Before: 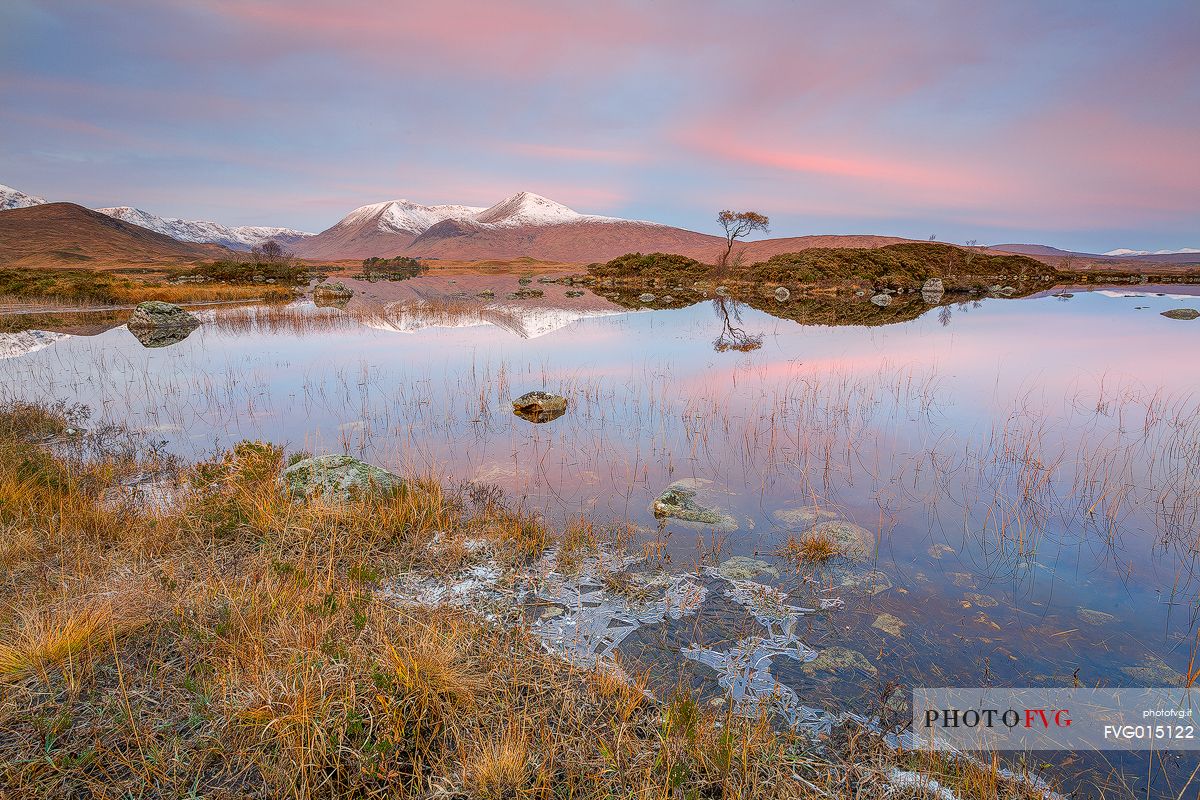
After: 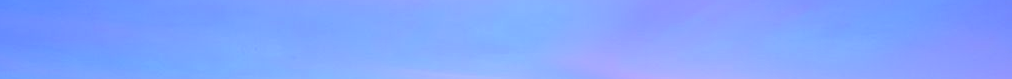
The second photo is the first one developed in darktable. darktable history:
local contrast: on, module defaults
white balance: red 0.766, blue 1.537
crop and rotate: left 9.644%, top 9.491%, right 6.021%, bottom 80.509%
